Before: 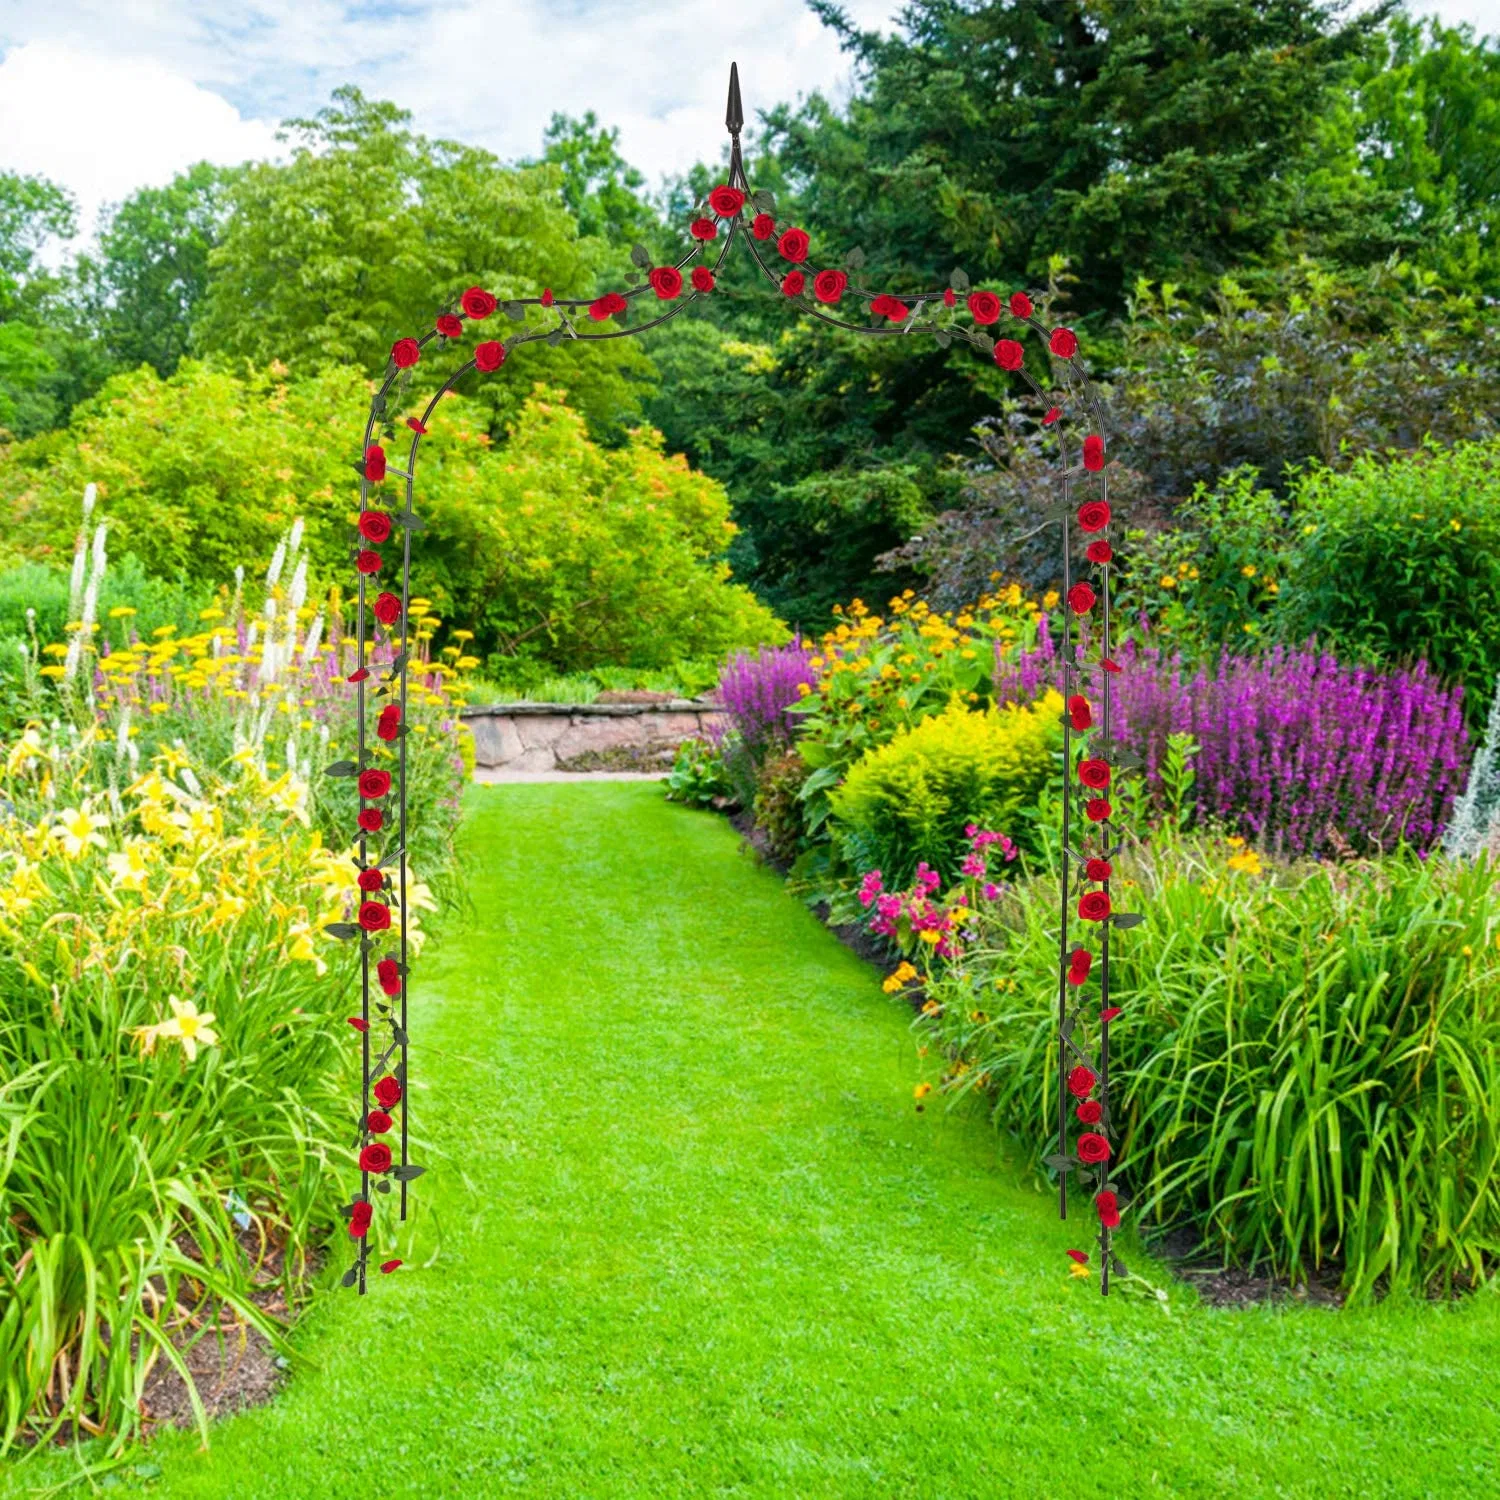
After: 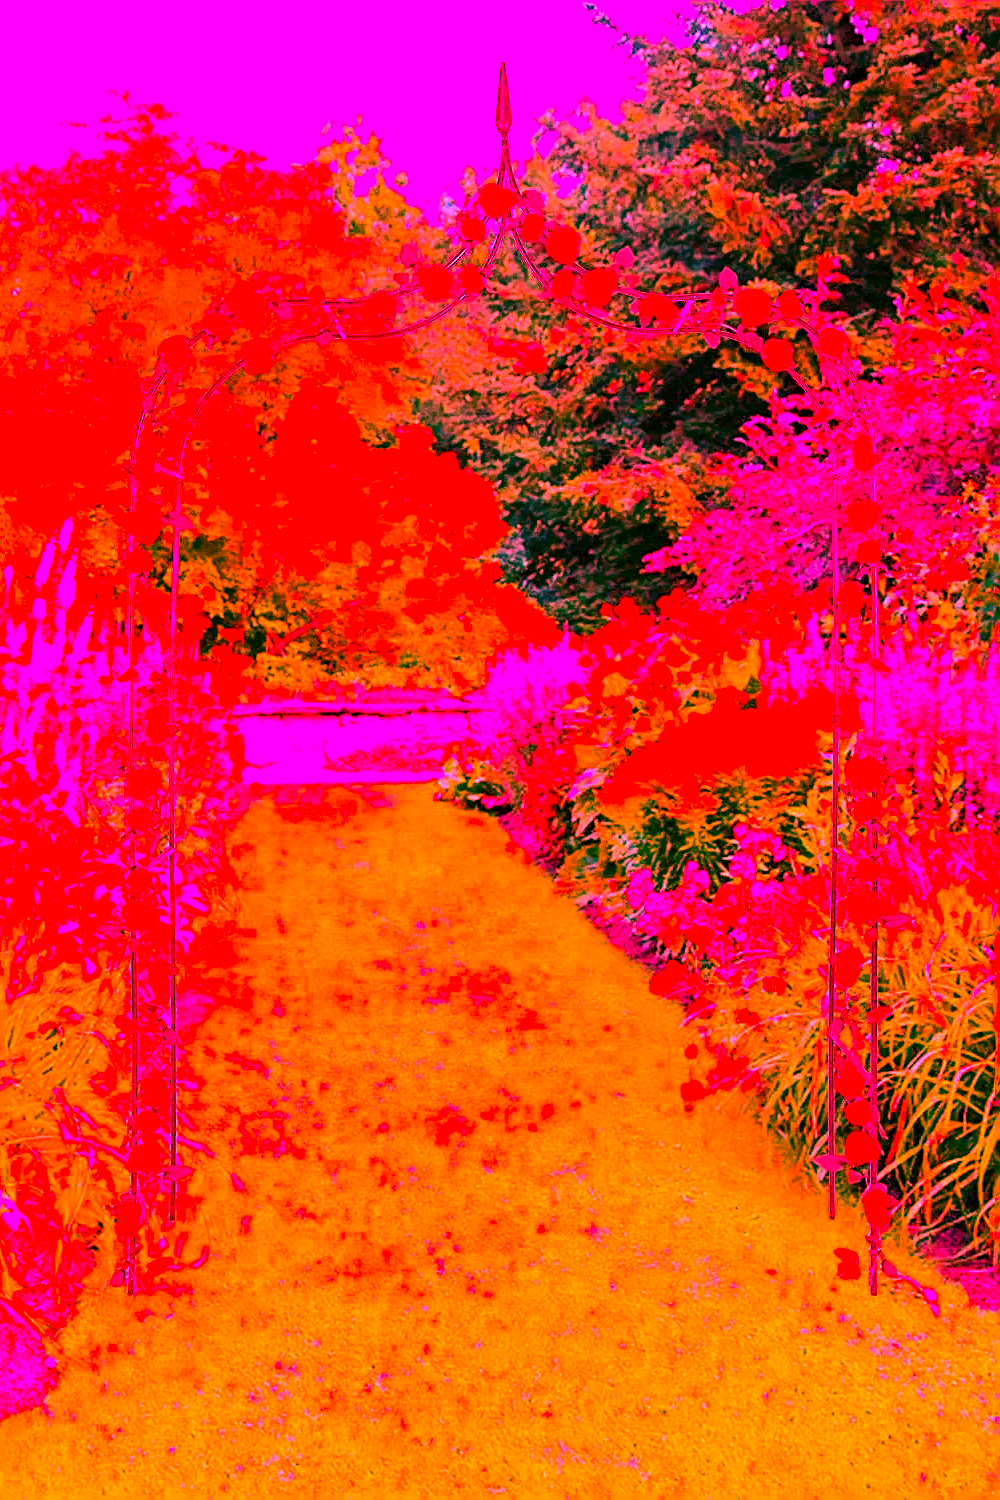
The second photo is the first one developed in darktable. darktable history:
color correction: saturation 1.34
sharpen: on, module defaults
crop and rotate: left 15.446%, right 17.836%
white balance: red 4.26, blue 1.802
